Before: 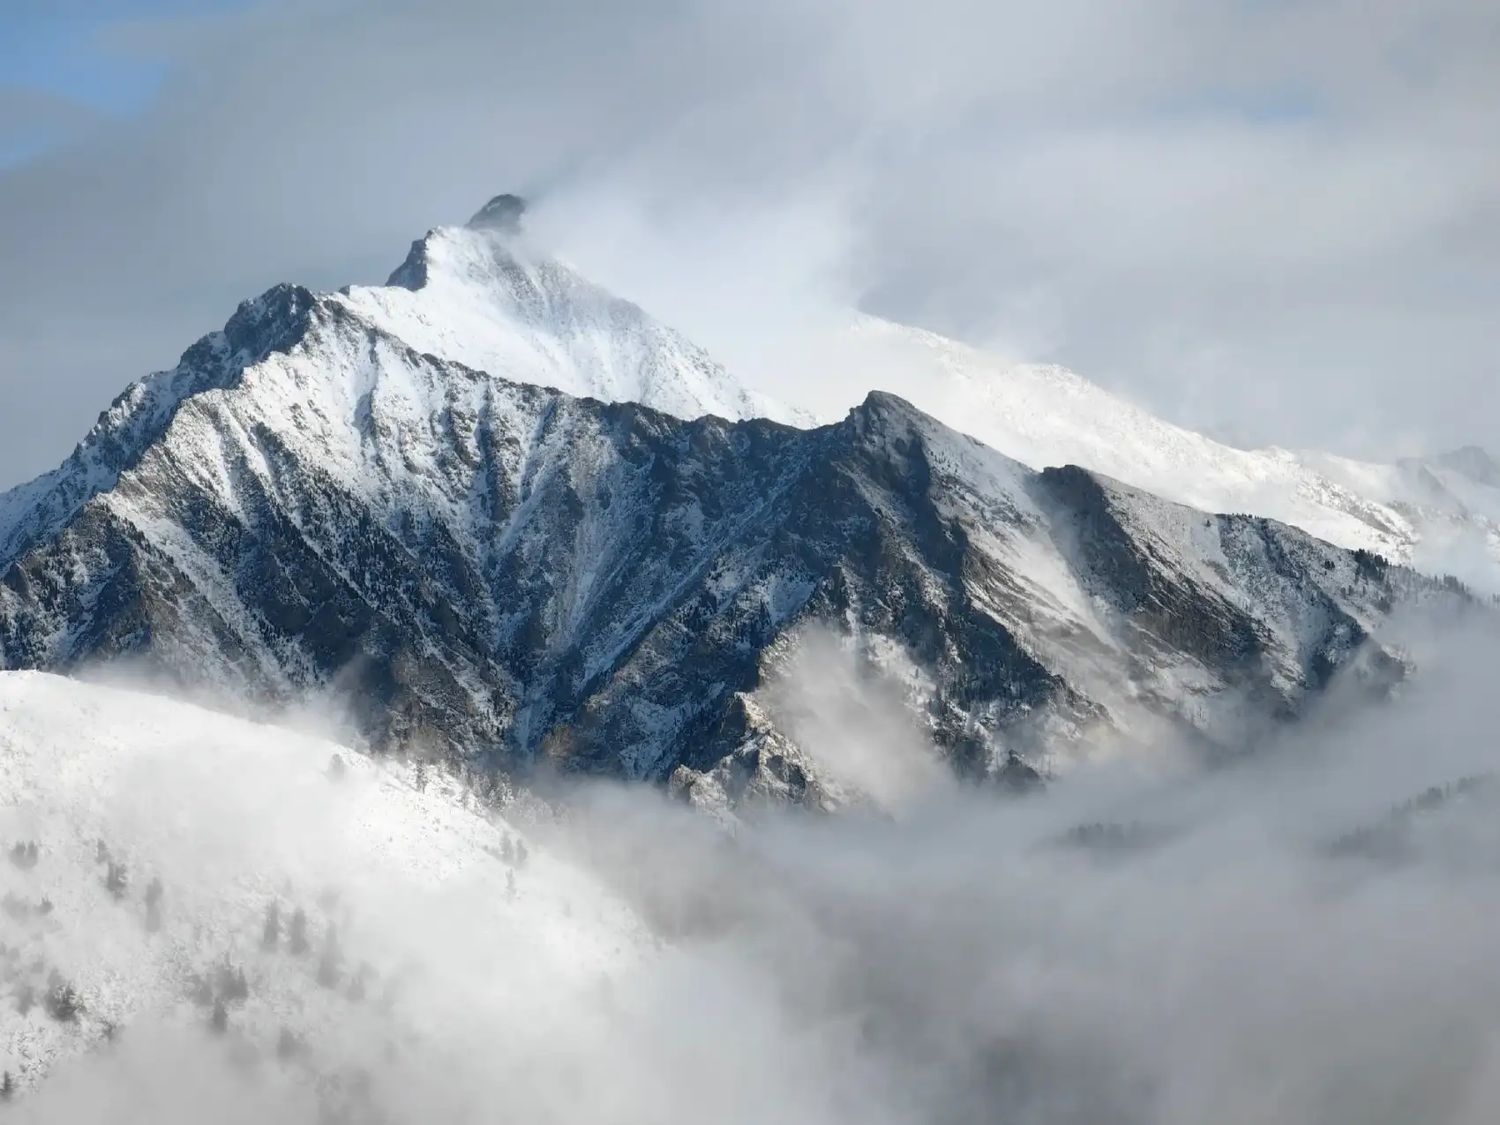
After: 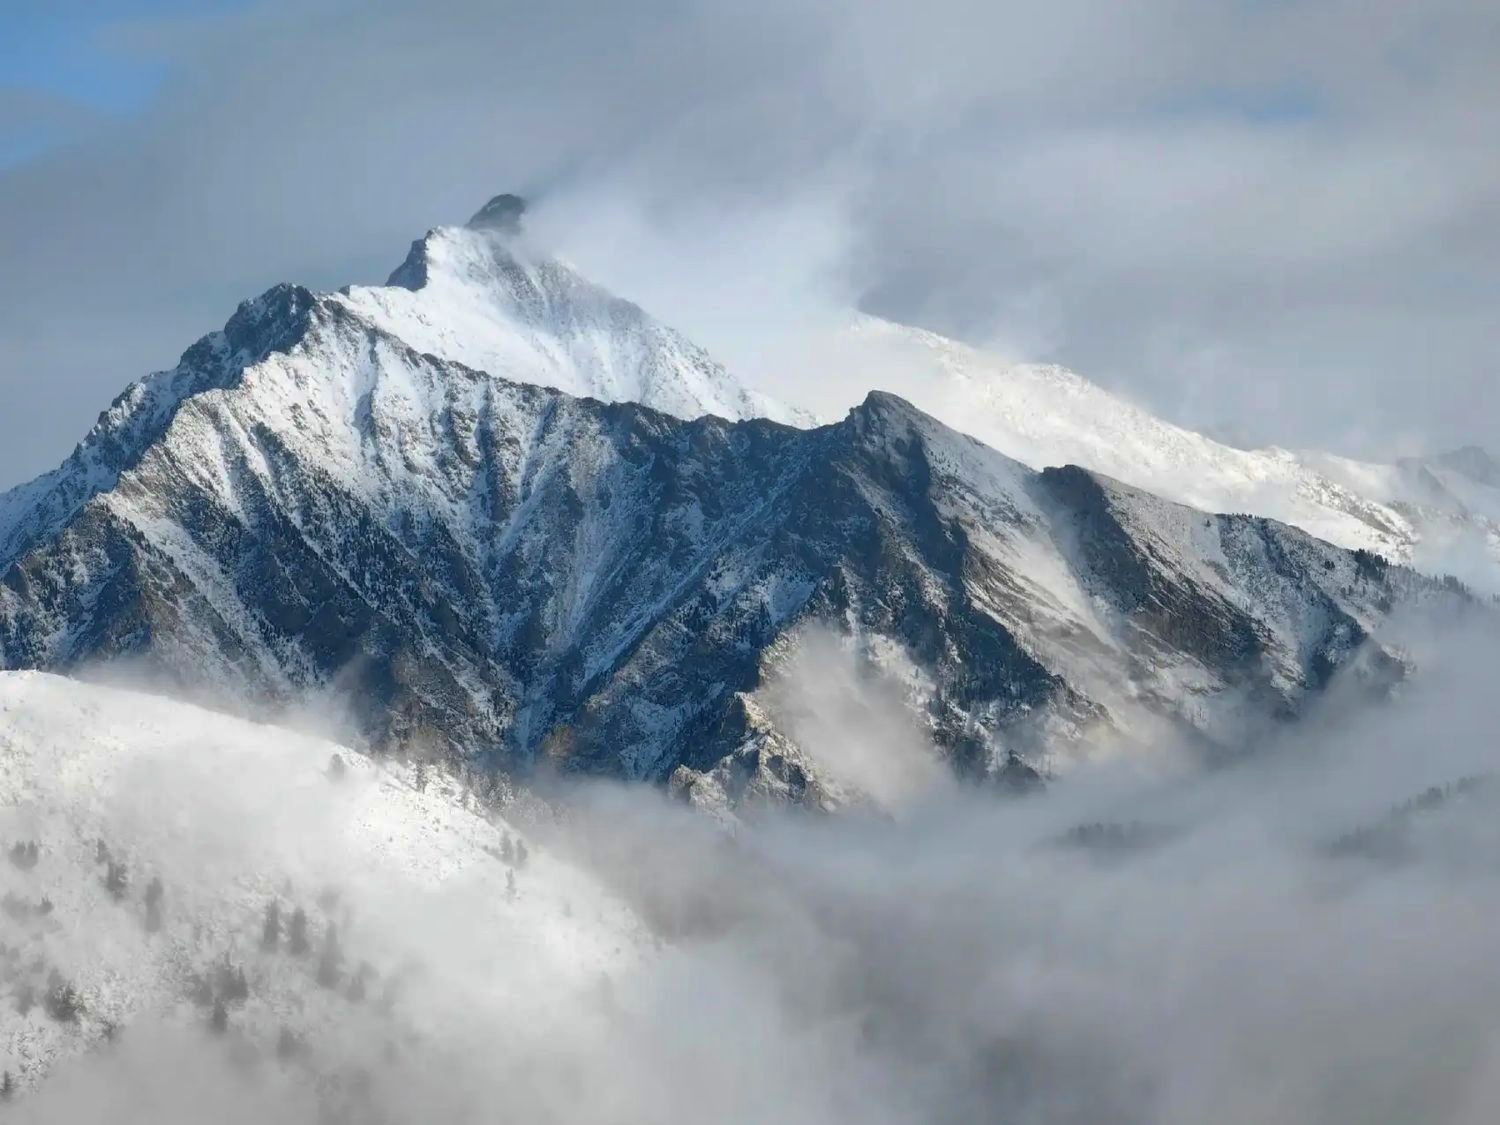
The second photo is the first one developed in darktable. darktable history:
velvia: on, module defaults
shadows and highlights: on, module defaults
